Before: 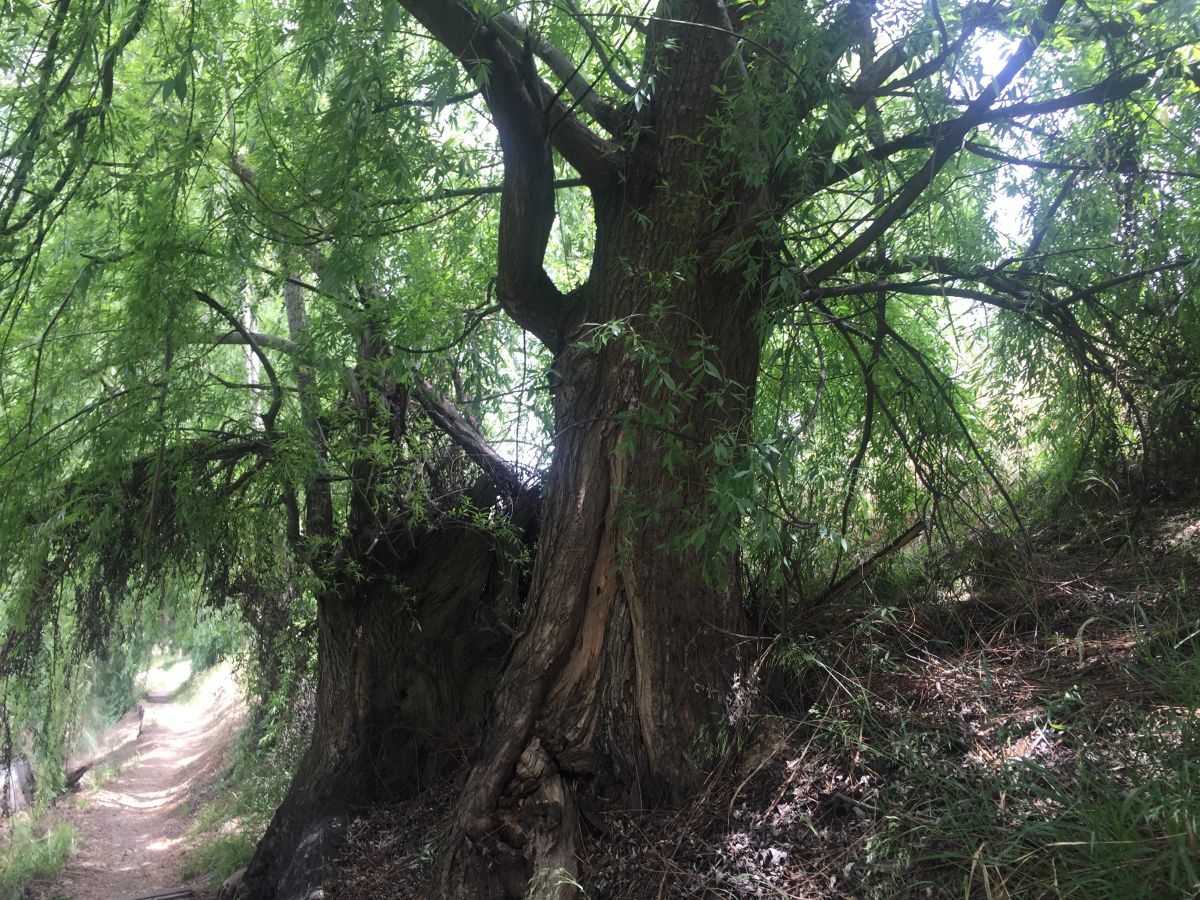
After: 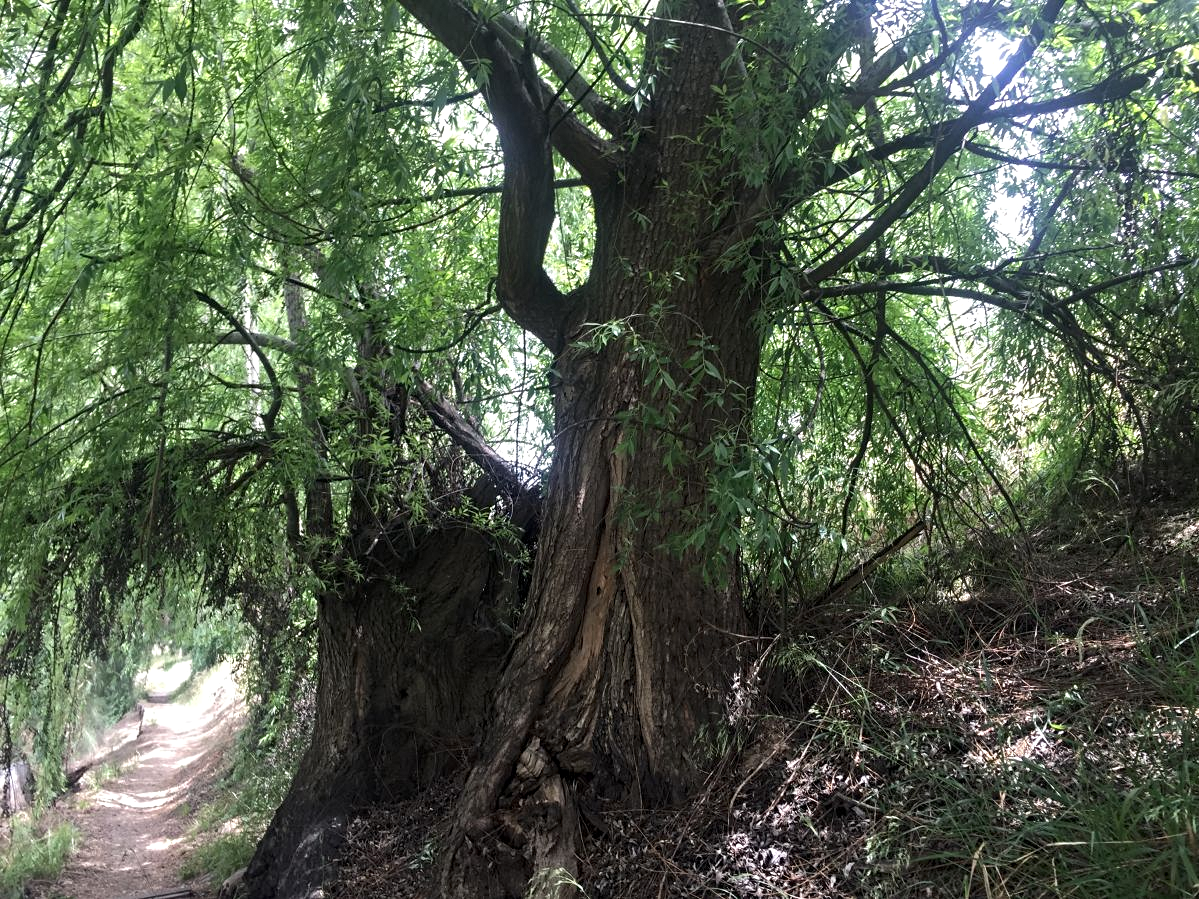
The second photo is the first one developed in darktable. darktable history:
crop and rotate: left 0.079%, bottom 0.001%
contrast equalizer: y [[0.502, 0.517, 0.543, 0.576, 0.611, 0.631], [0.5 ×6], [0.5 ×6], [0 ×6], [0 ×6]]
